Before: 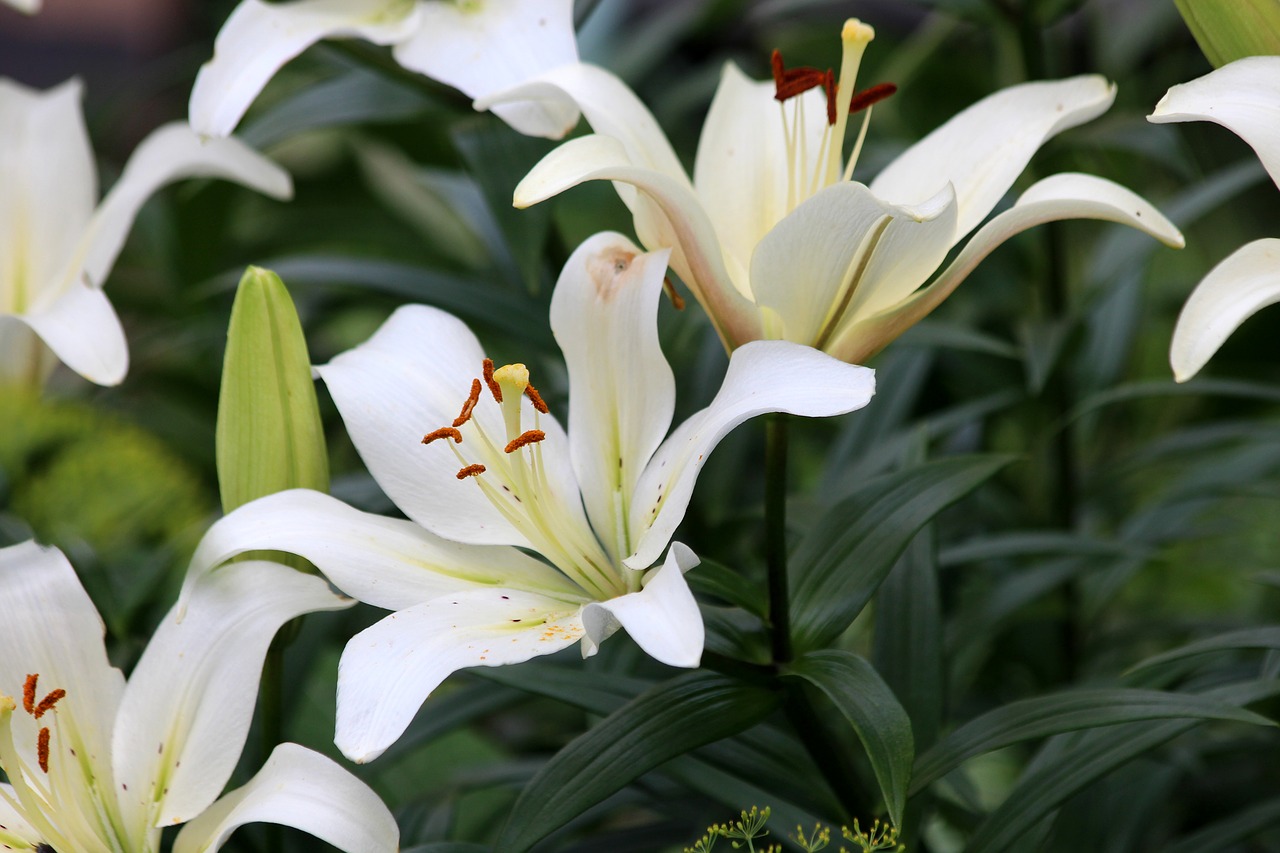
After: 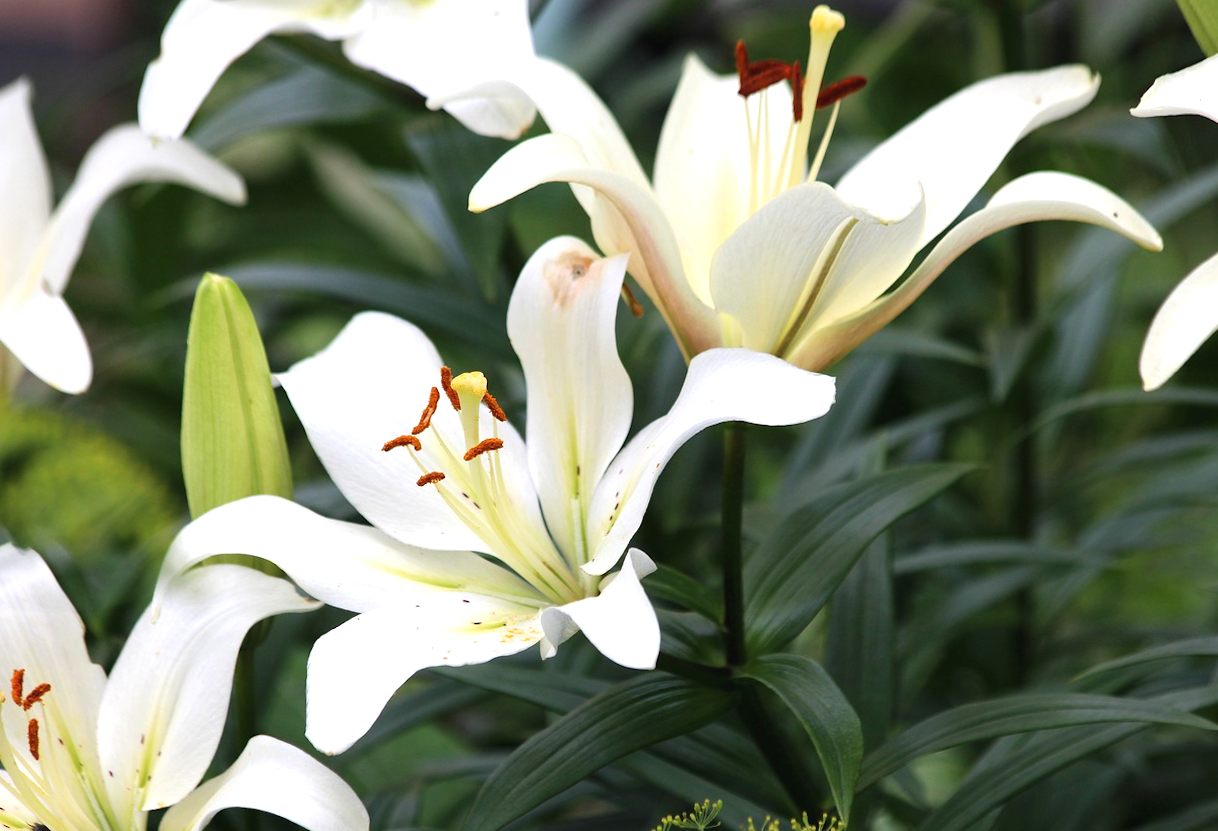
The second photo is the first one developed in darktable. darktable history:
rotate and perspective: rotation 0.074°, lens shift (vertical) 0.096, lens shift (horizontal) -0.041, crop left 0.043, crop right 0.952, crop top 0.024, crop bottom 0.979
exposure: black level correction -0.002, exposure 0.54 EV, compensate highlight preservation false
